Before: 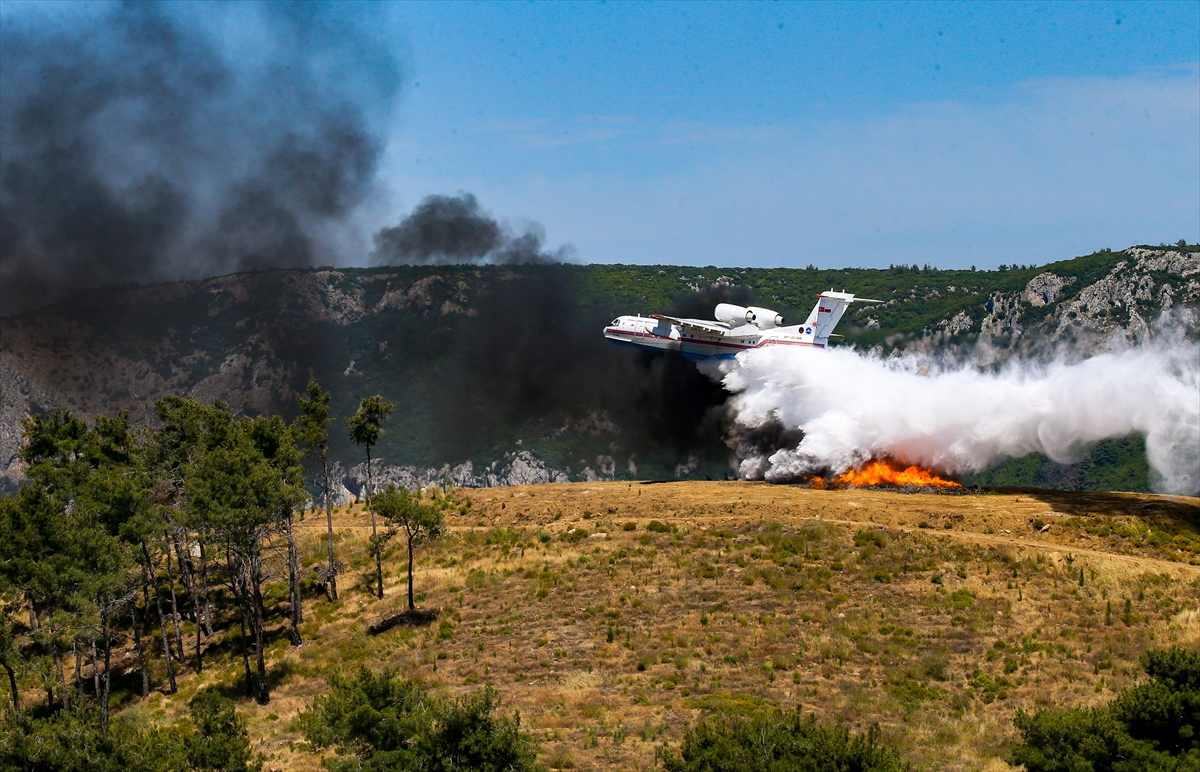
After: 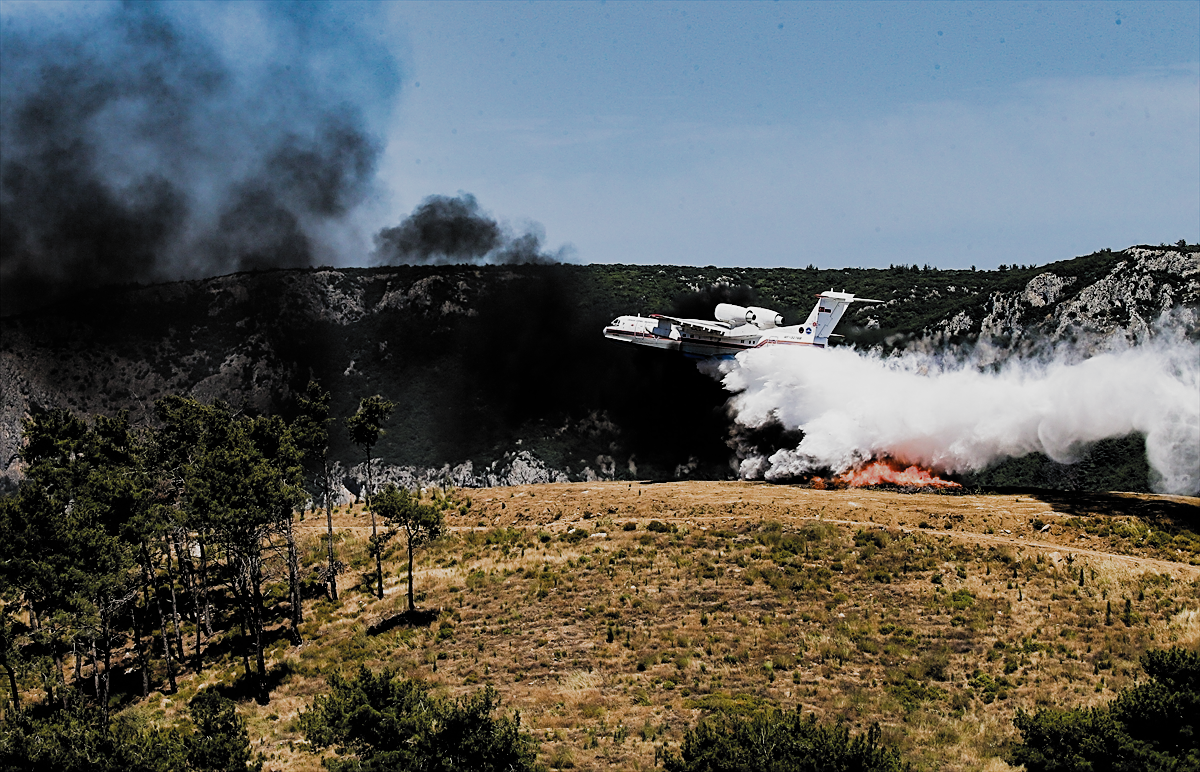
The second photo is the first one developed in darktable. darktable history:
filmic rgb: black relative exposure -5.15 EV, white relative exposure 3.98 EV, hardness 2.91, contrast 1.298, highlights saturation mix -29.53%, add noise in highlights 0.001, color science v3 (2019), use custom middle-gray values true, contrast in highlights soft
sharpen: on, module defaults
